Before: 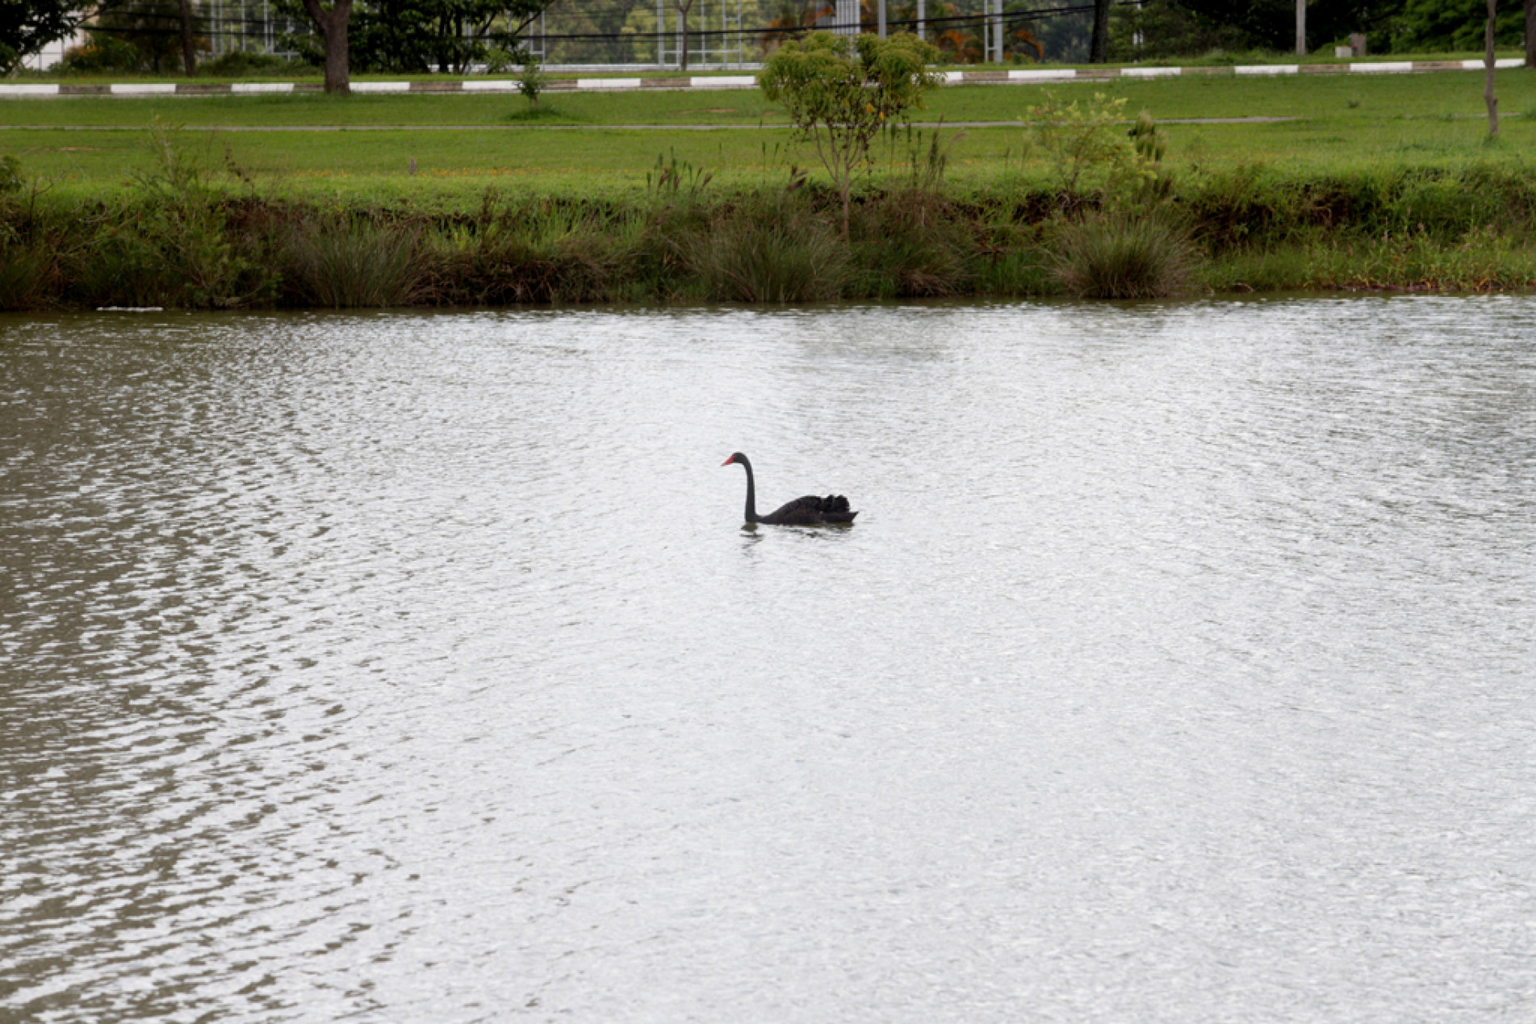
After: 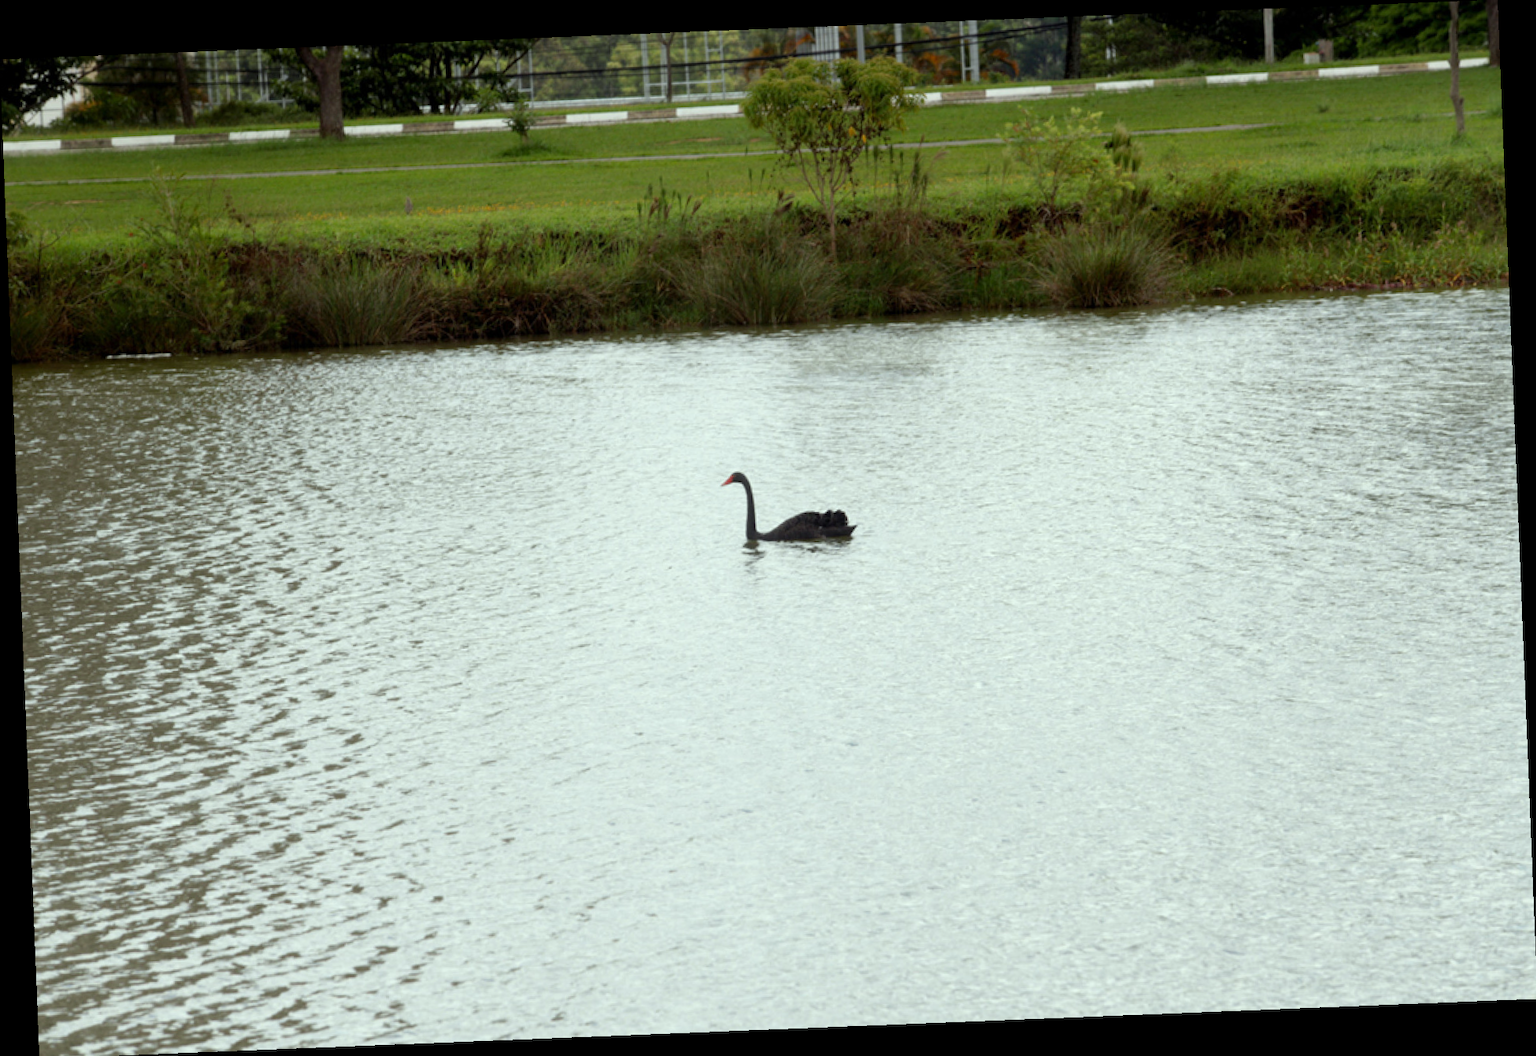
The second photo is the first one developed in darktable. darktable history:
rotate and perspective: rotation -2.29°, automatic cropping off
color correction: highlights a* -8, highlights b* 3.1
